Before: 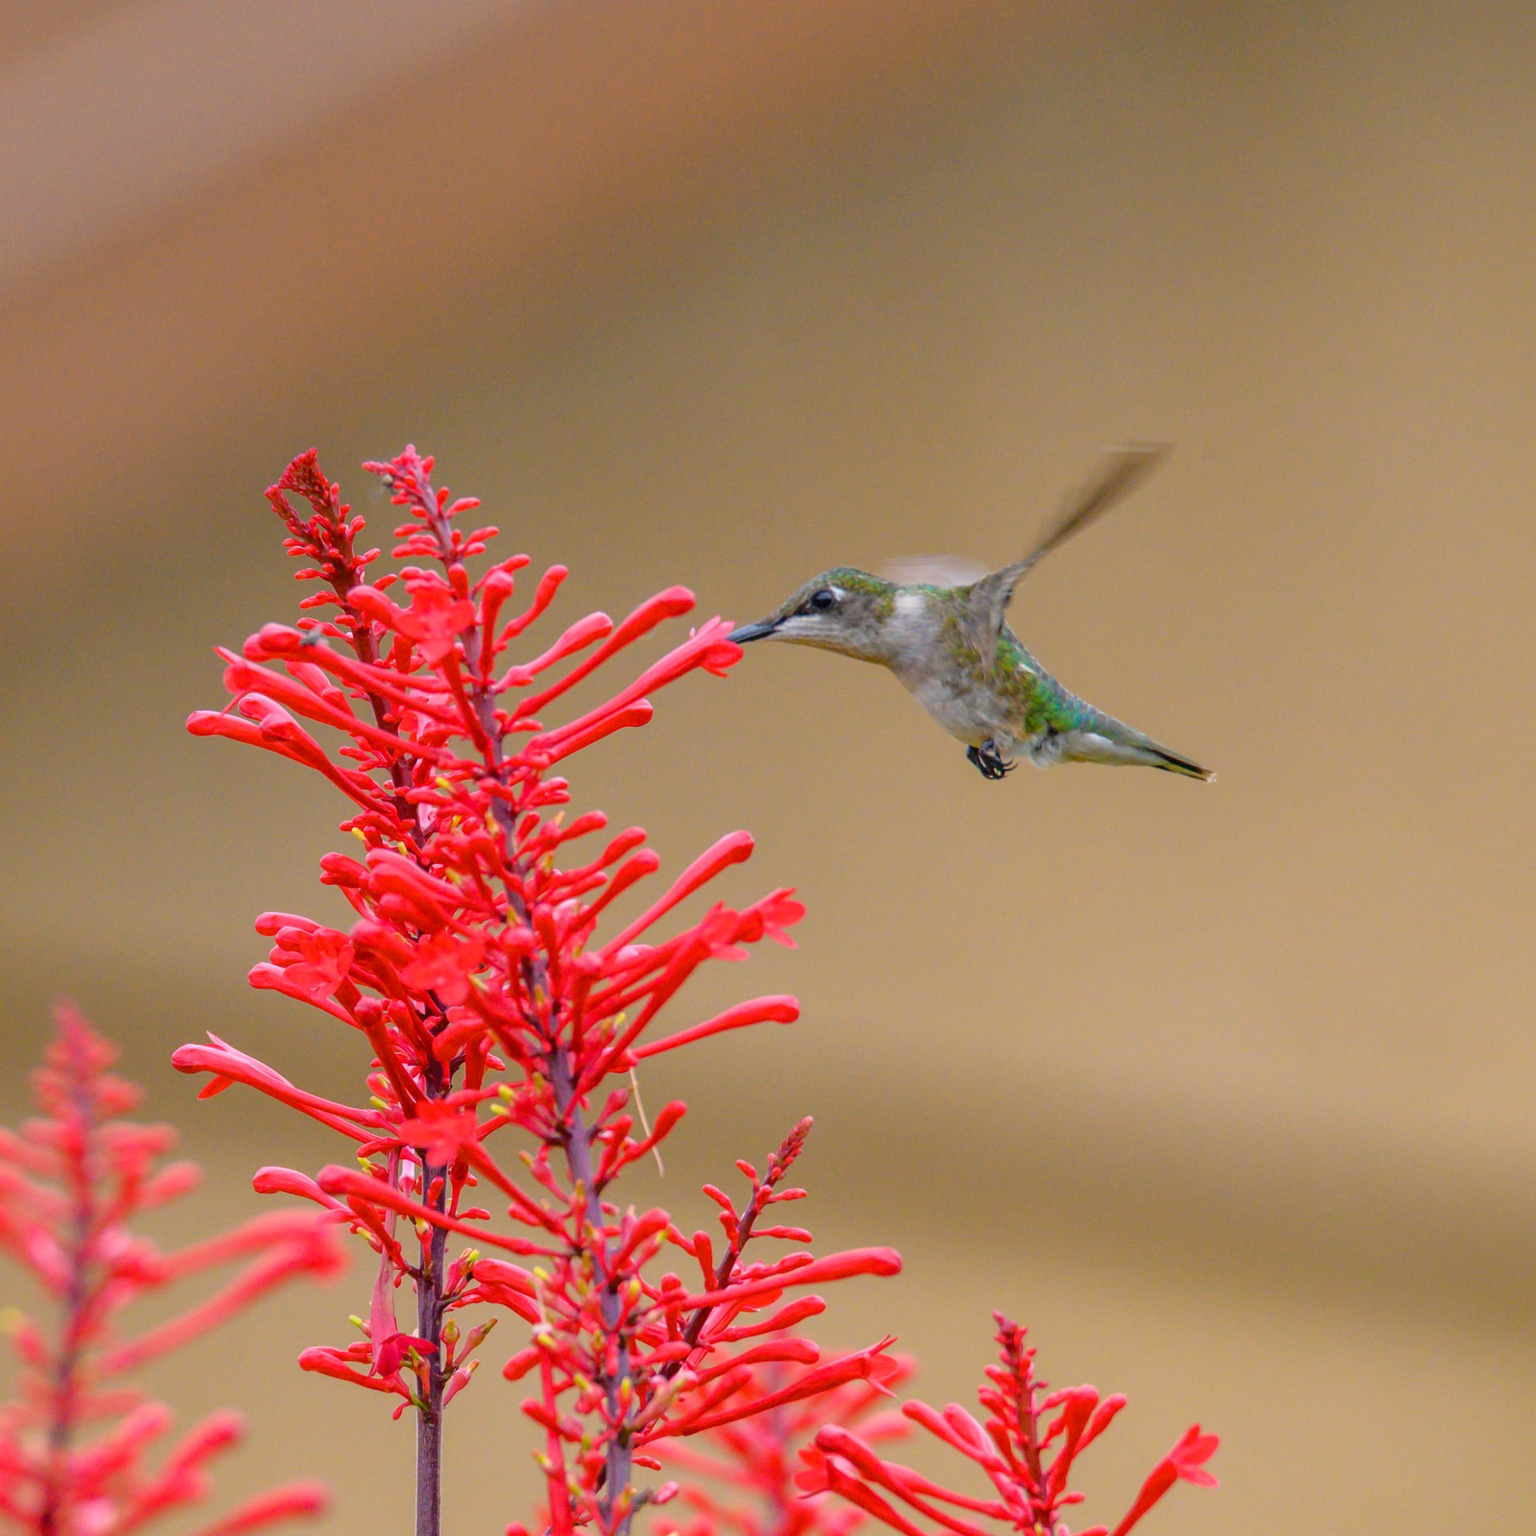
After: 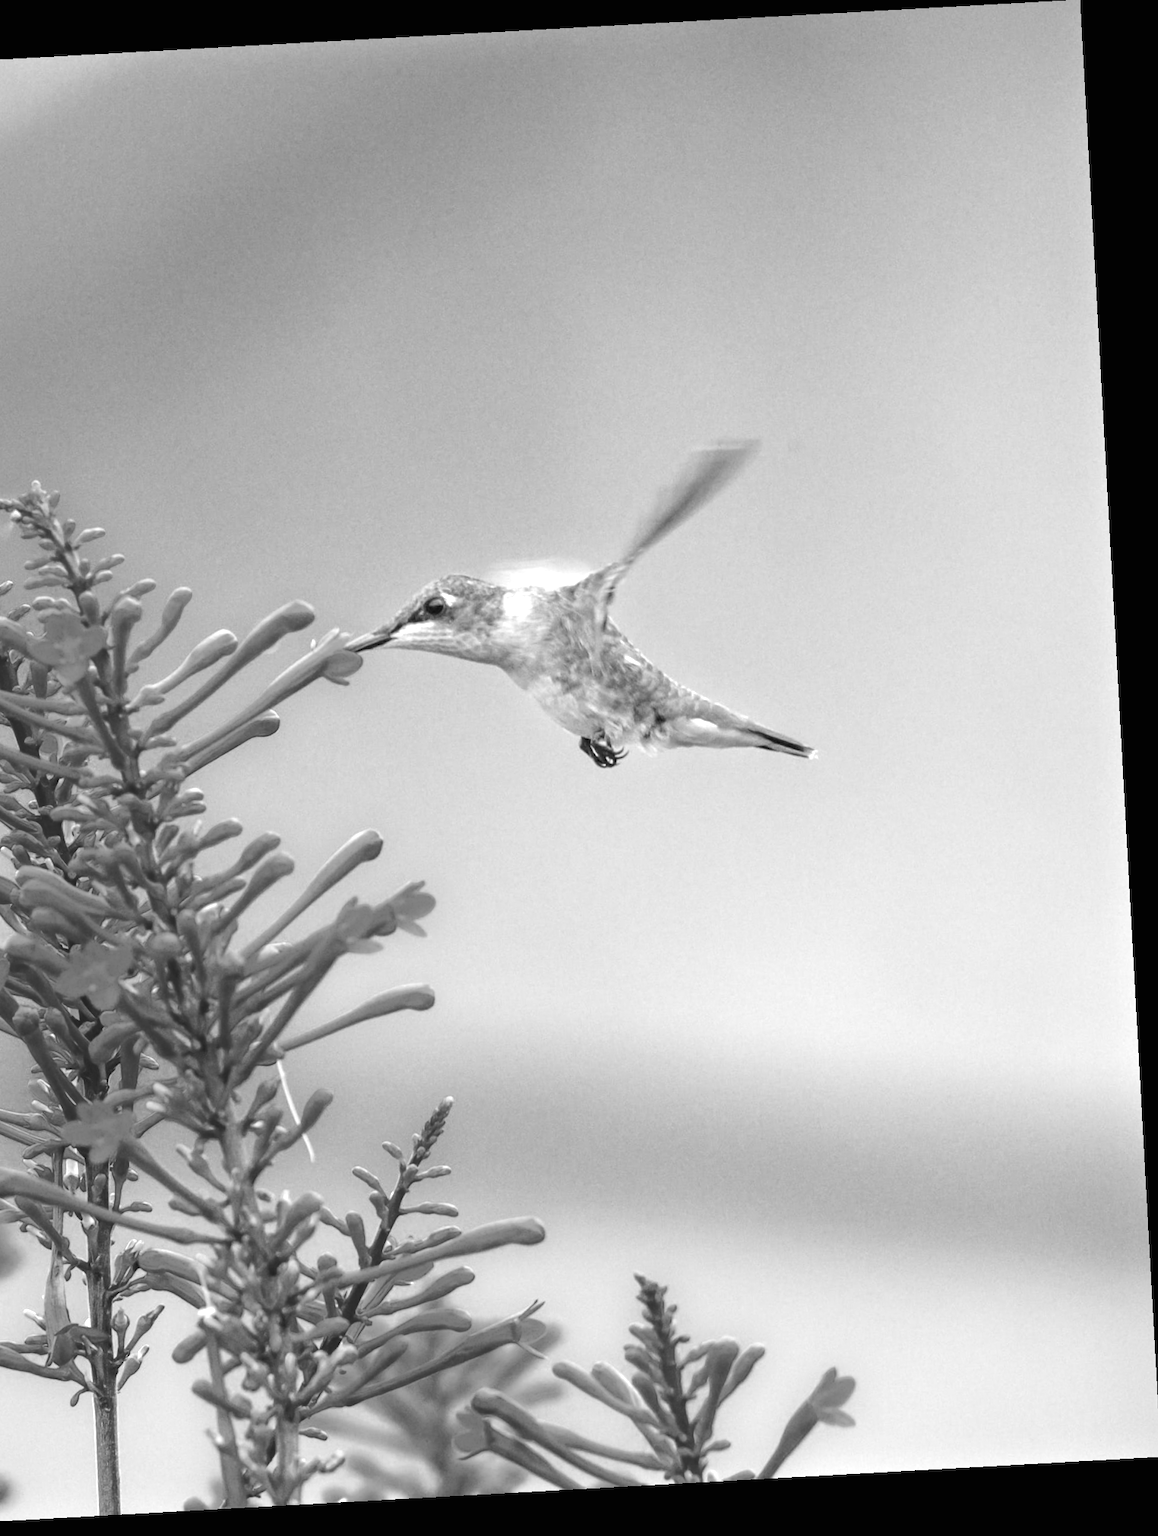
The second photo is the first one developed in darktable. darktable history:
exposure: black level correction 0, exposure 1.5 EV, compensate highlight preservation false
rotate and perspective: rotation -3.18°, automatic cropping off
monochrome: a -11.7, b 1.62, size 0.5, highlights 0.38
crop and rotate: left 24.6%
